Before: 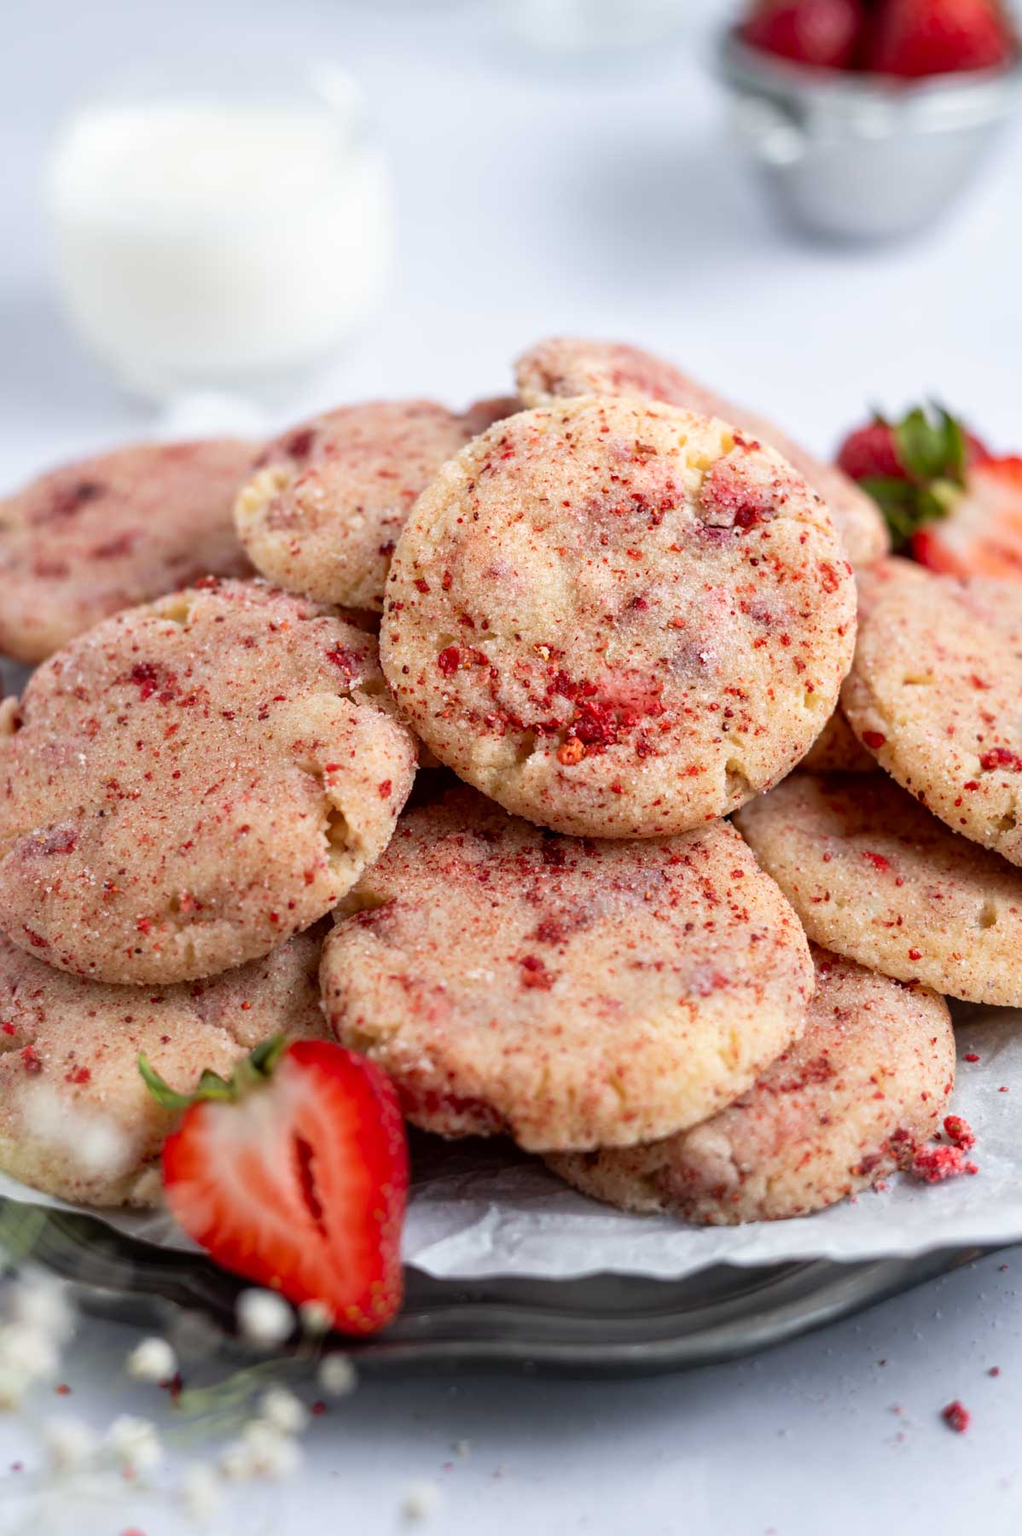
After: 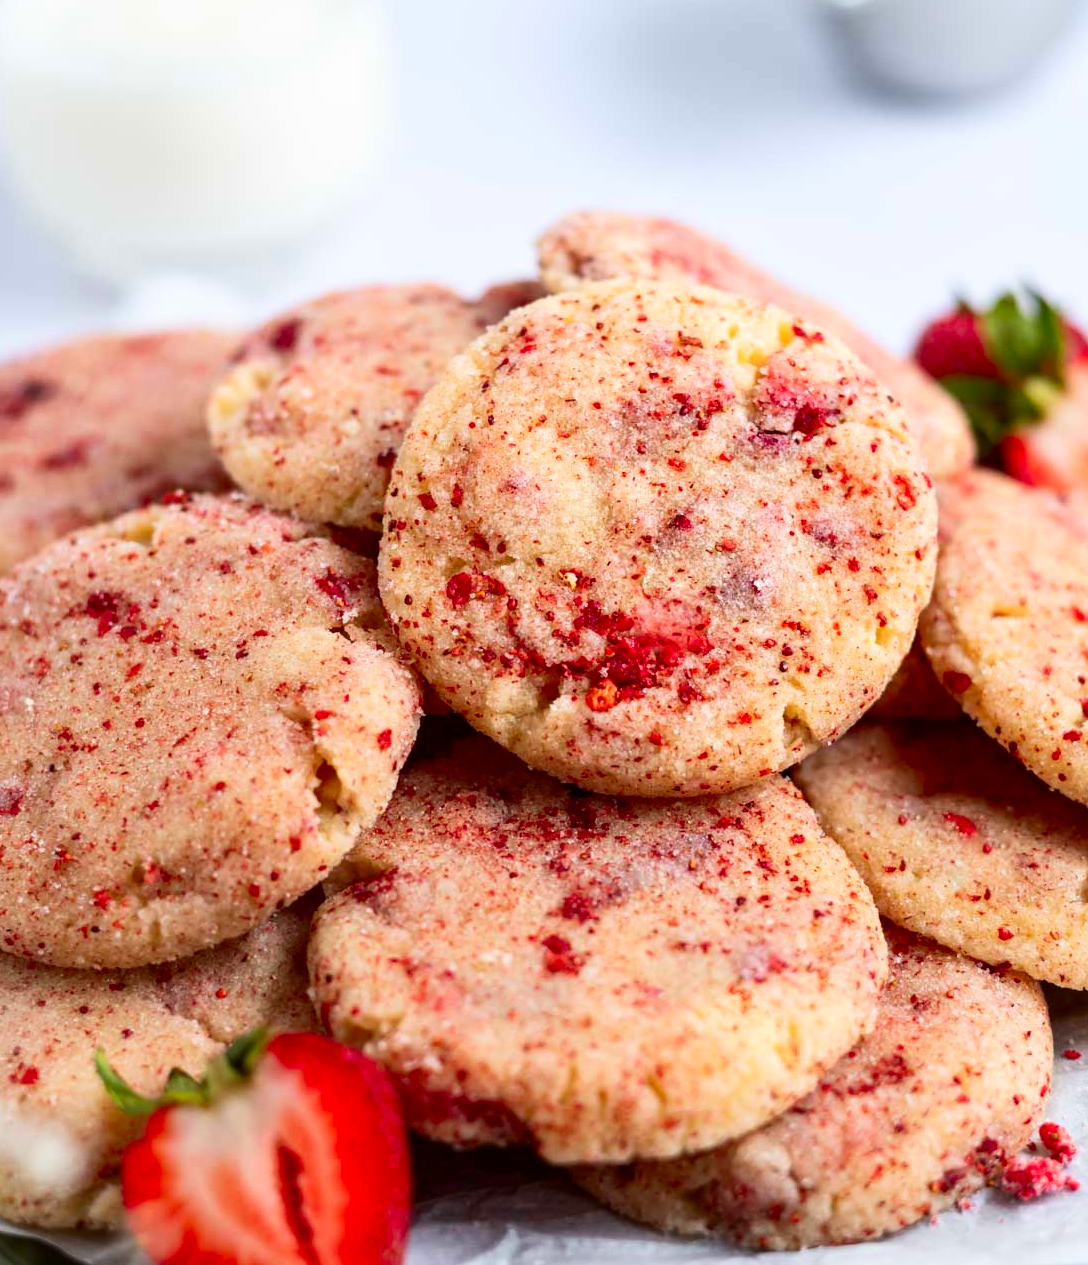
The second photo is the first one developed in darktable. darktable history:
crop: left 5.596%, top 10.314%, right 3.534%, bottom 19.395%
contrast brightness saturation: contrast 0.18, saturation 0.3
